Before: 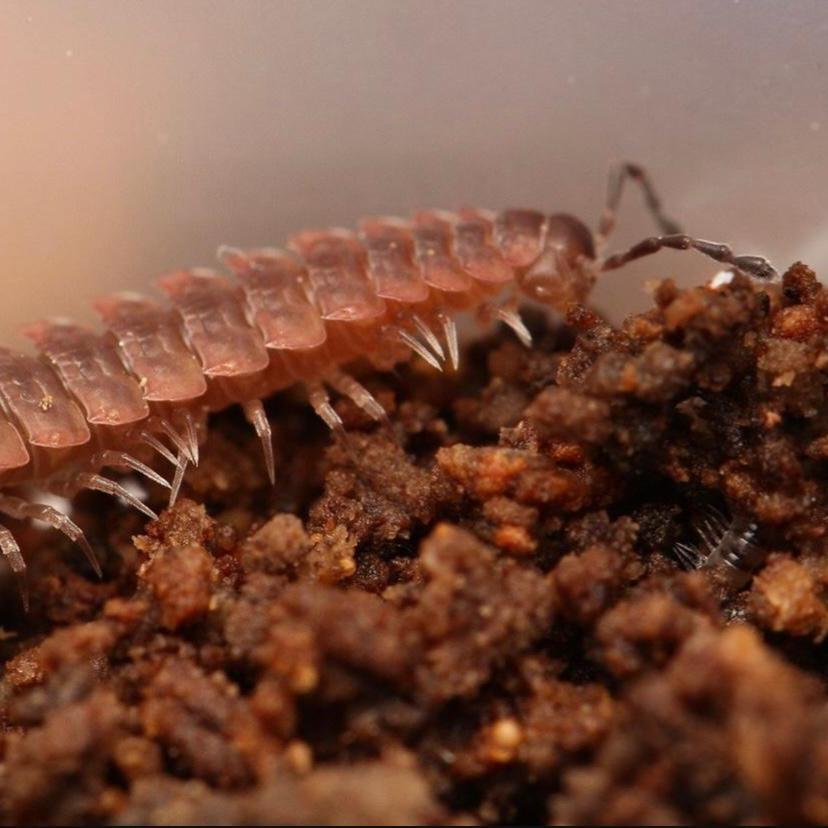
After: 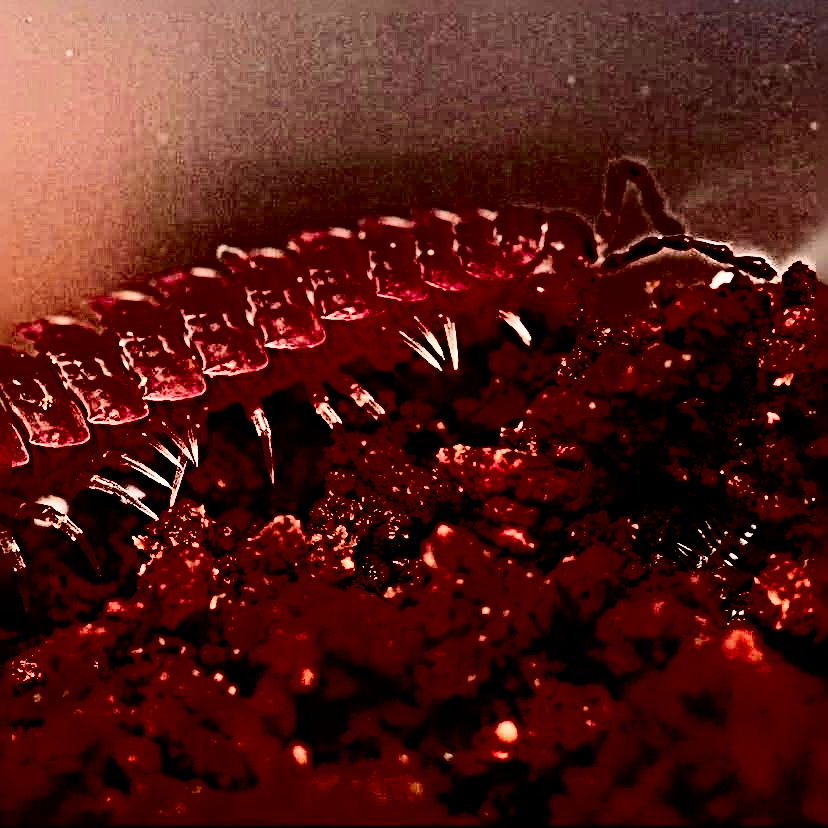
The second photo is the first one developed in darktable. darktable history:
filmic rgb: black relative exposure -7.65 EV, hardness 4.02, contrast 1.1, highlights saturation mix -30%
contrast brightness saturation: contrast 0.77, brightness -1, saturation 1
color zones: curves: ch1 [(0.235, 0.558) (0.75, 0.5)]; ch2 [(0.25, 0.462) (0.749, 0.457)], mix 40.67%
color balance rgb: shadows lift › luminance -10%, shadows lift › chroma 1%, shadows lift › hue 113°, power › luminance -15%, highlights gain › chroma 0.2%, highlights gain › hue 333°, global offset › luminance 0.5%, perceptual saturation grading › global saturation 20%, perceptual saturation grading › highlights -50%, perceptual saturation grading › shadows 25%, contrast -10%
sharpen: radius 6.3, amount 1.8, threshold 0
